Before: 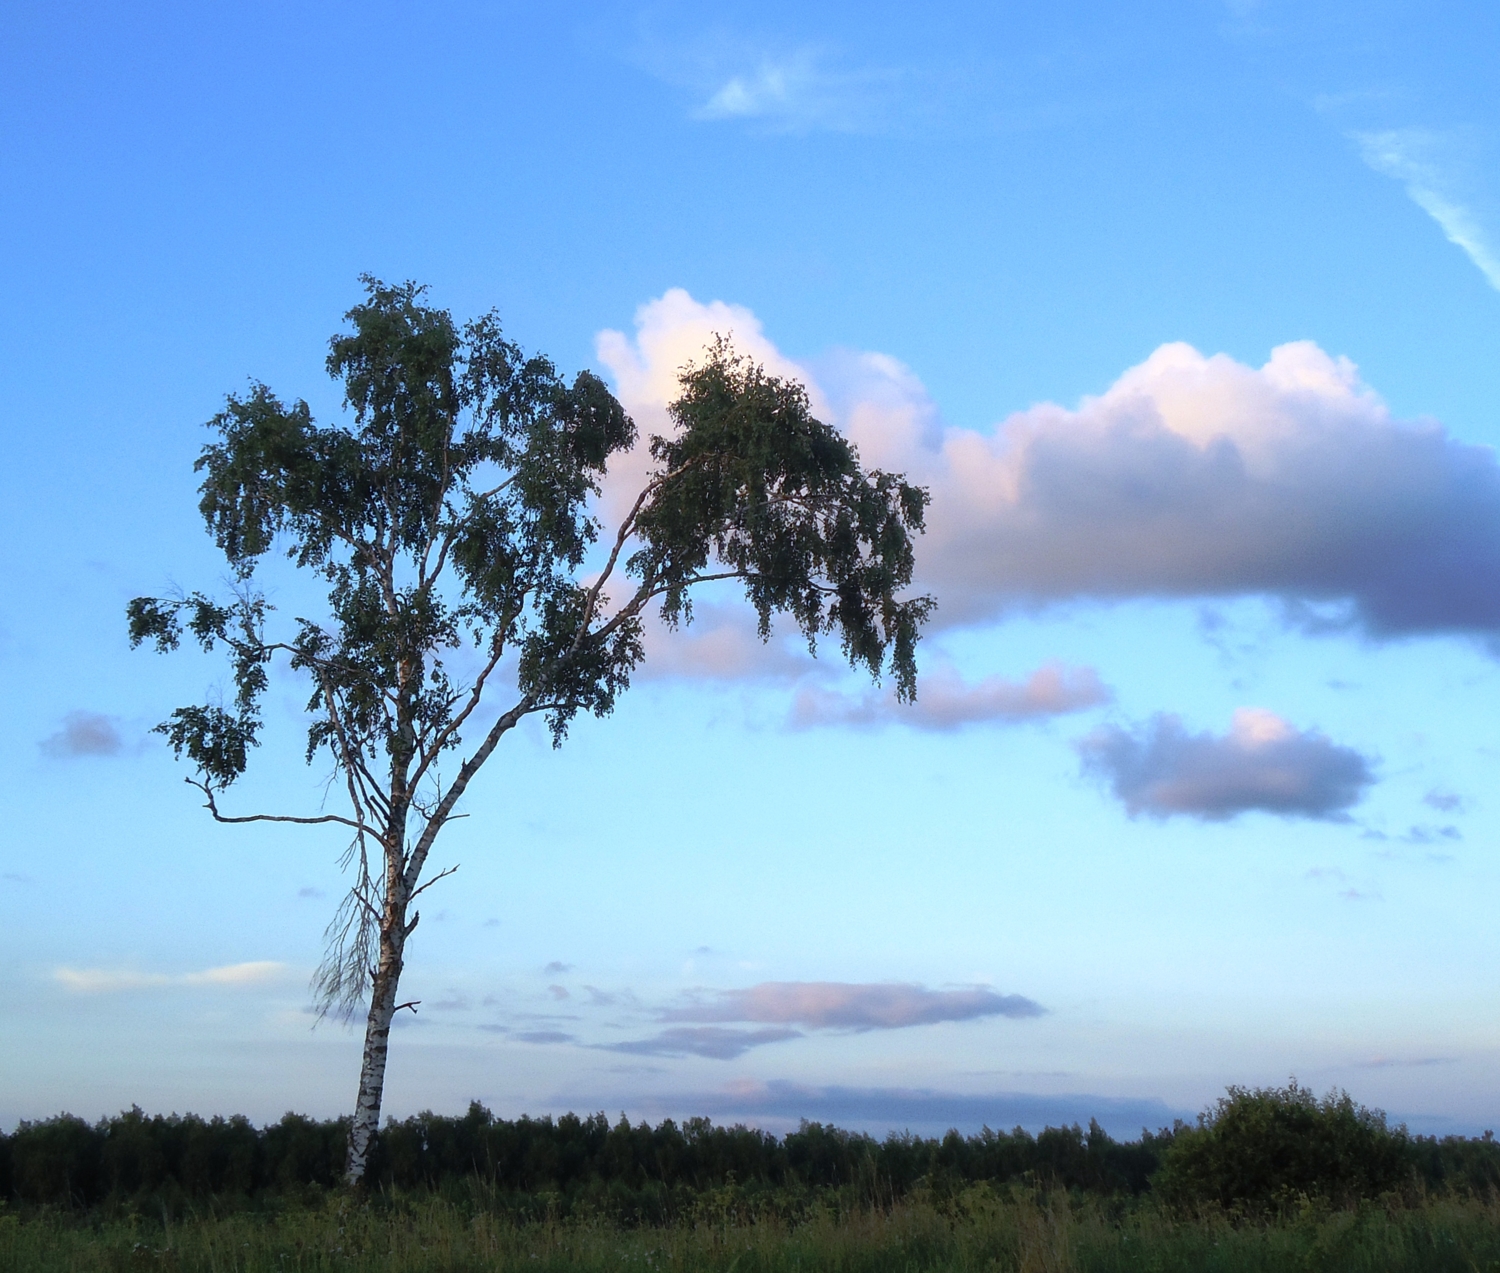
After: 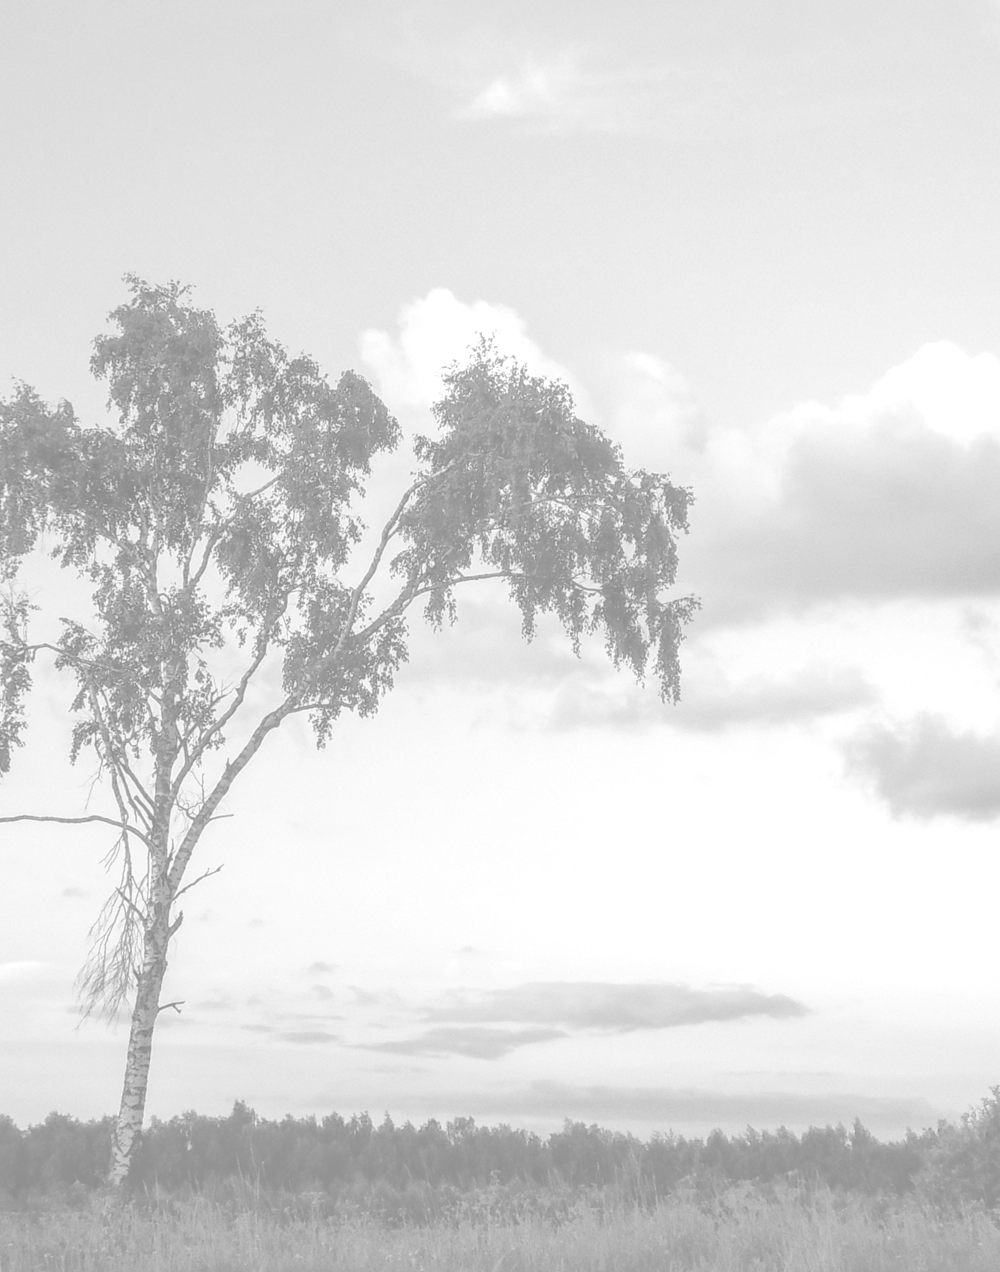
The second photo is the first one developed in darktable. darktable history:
local contrast: highlights 0%, shadows 0%, detail 133%
crop and rotate: left 15.754%, right 17.579%
monochrome: a 0, b 0, size 0.5, highlights 0.57
colorize: hue 43.2°, saturation 40%, version 1
